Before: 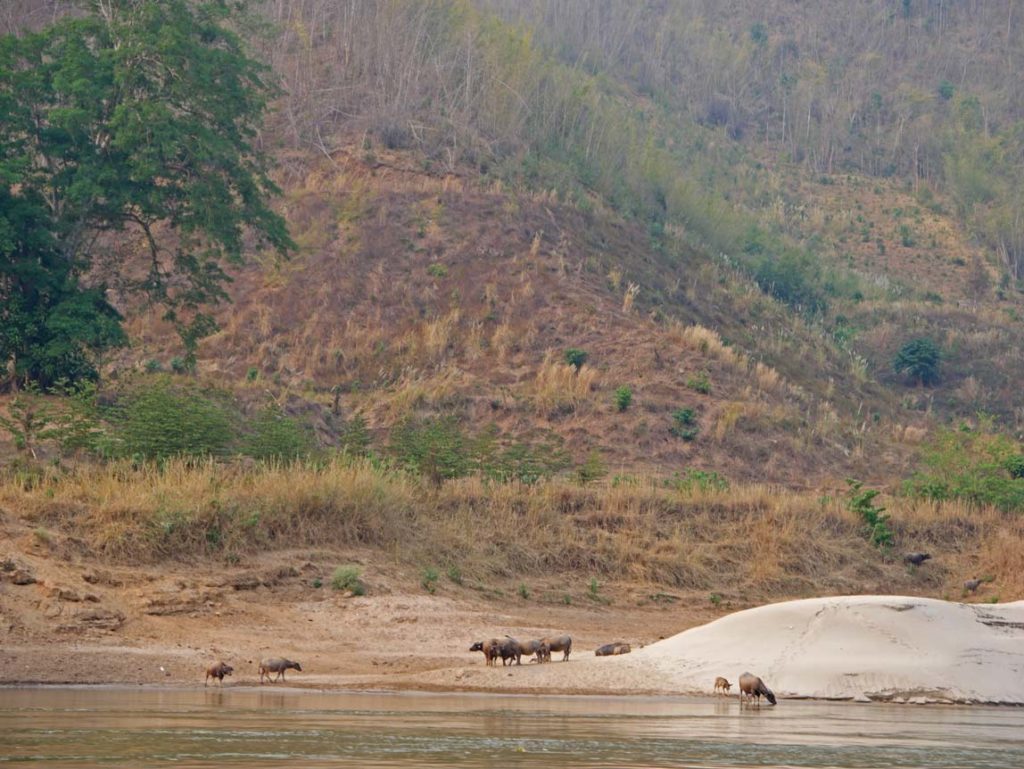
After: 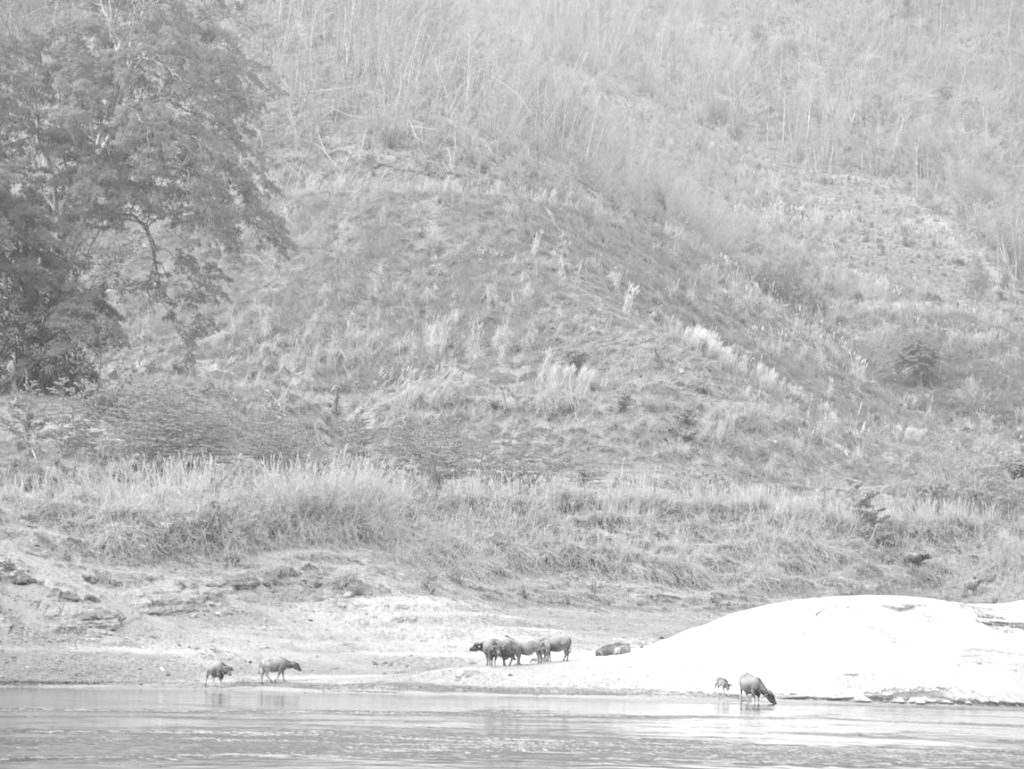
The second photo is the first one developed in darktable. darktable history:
colorize: hue 28.8°, source mix 100%
monochrome: a -35.87, b 49.73, size 1.7
